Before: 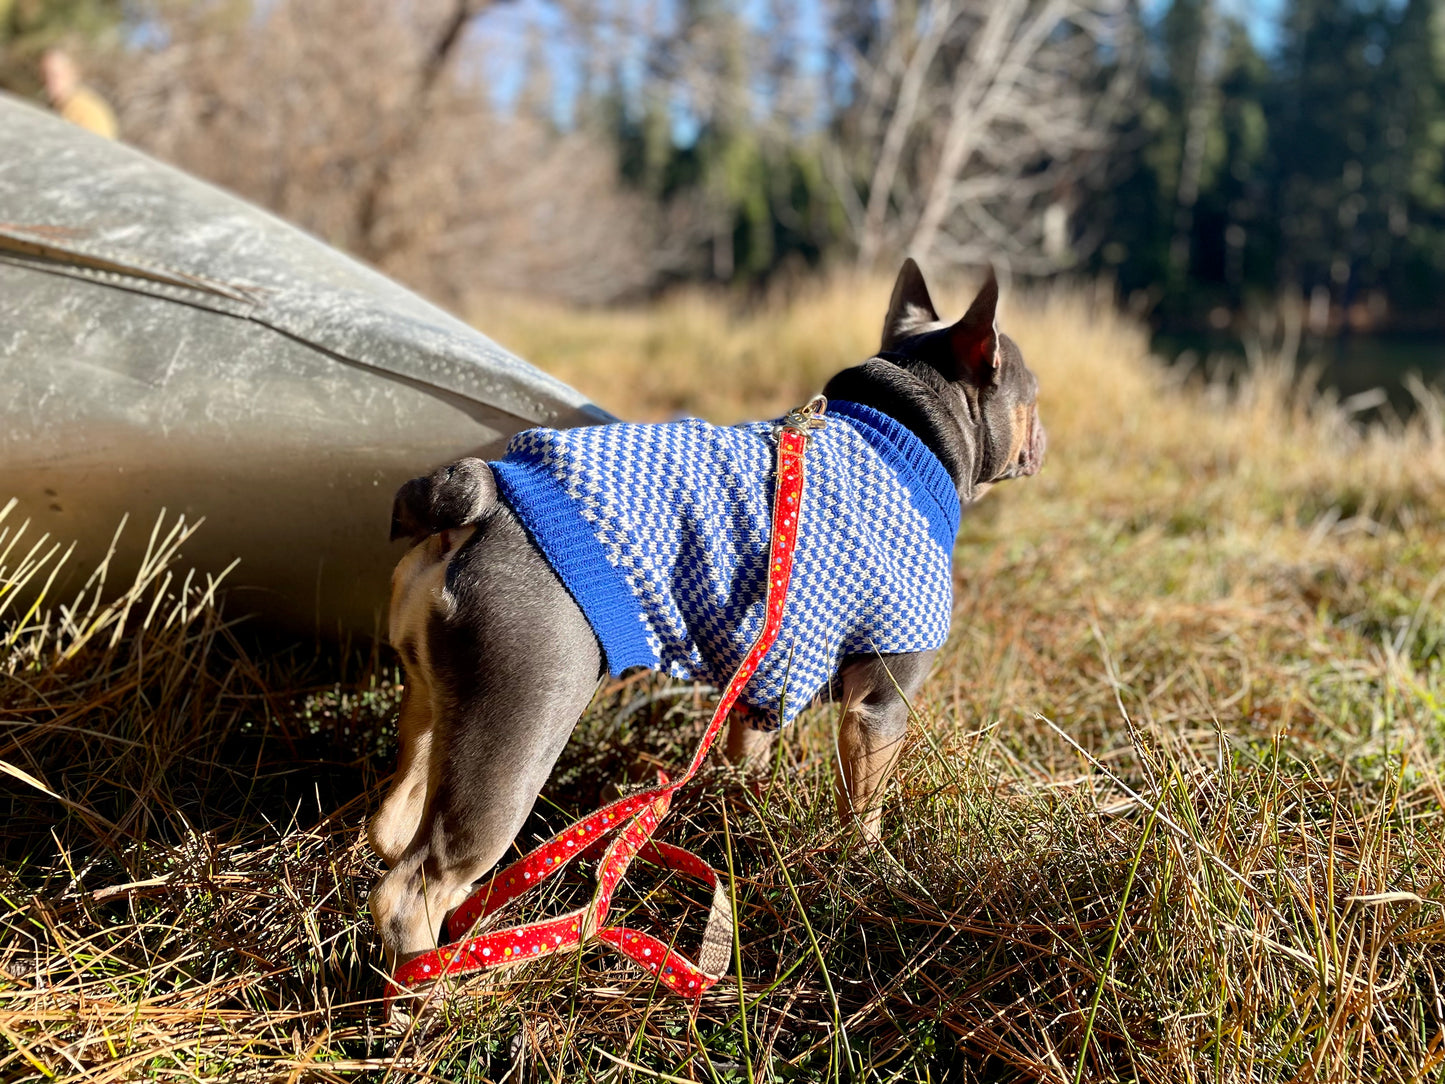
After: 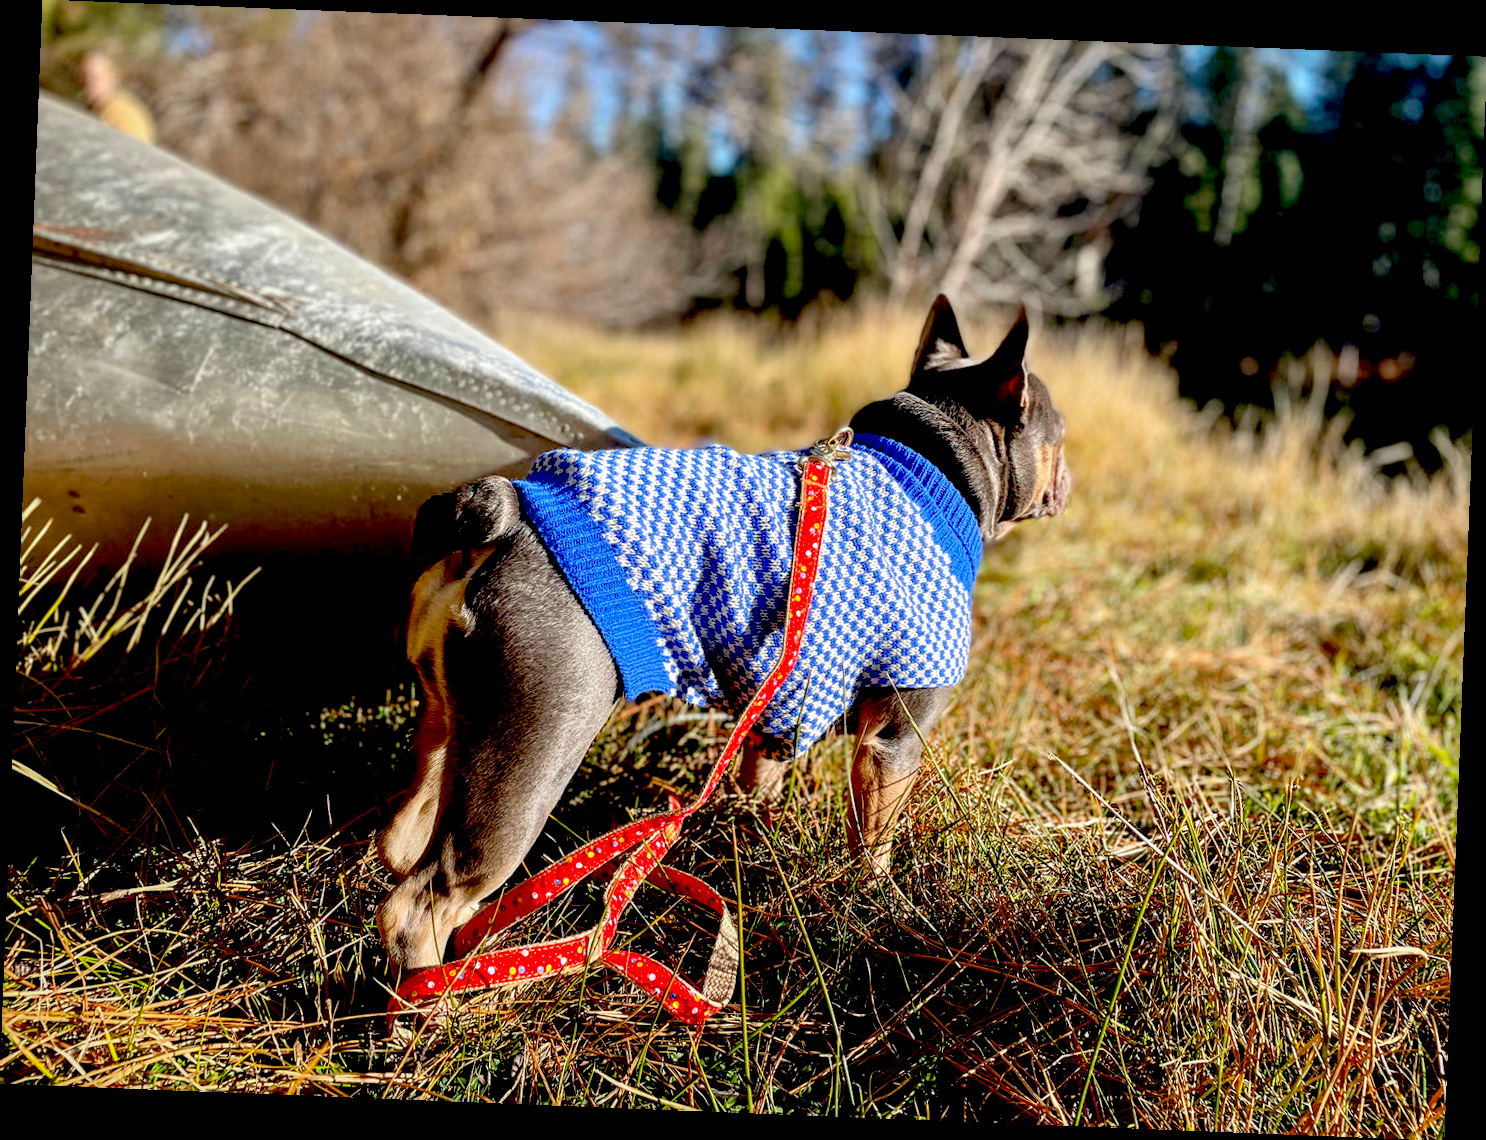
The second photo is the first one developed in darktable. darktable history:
bloom: size 40%
exposure: black level correction 0.04, exposure 0.5 EV, compensate highlight preservation false
local contrast: on, module defaults
rotate and perspective: rotation 2.27°, automatic cropping off
